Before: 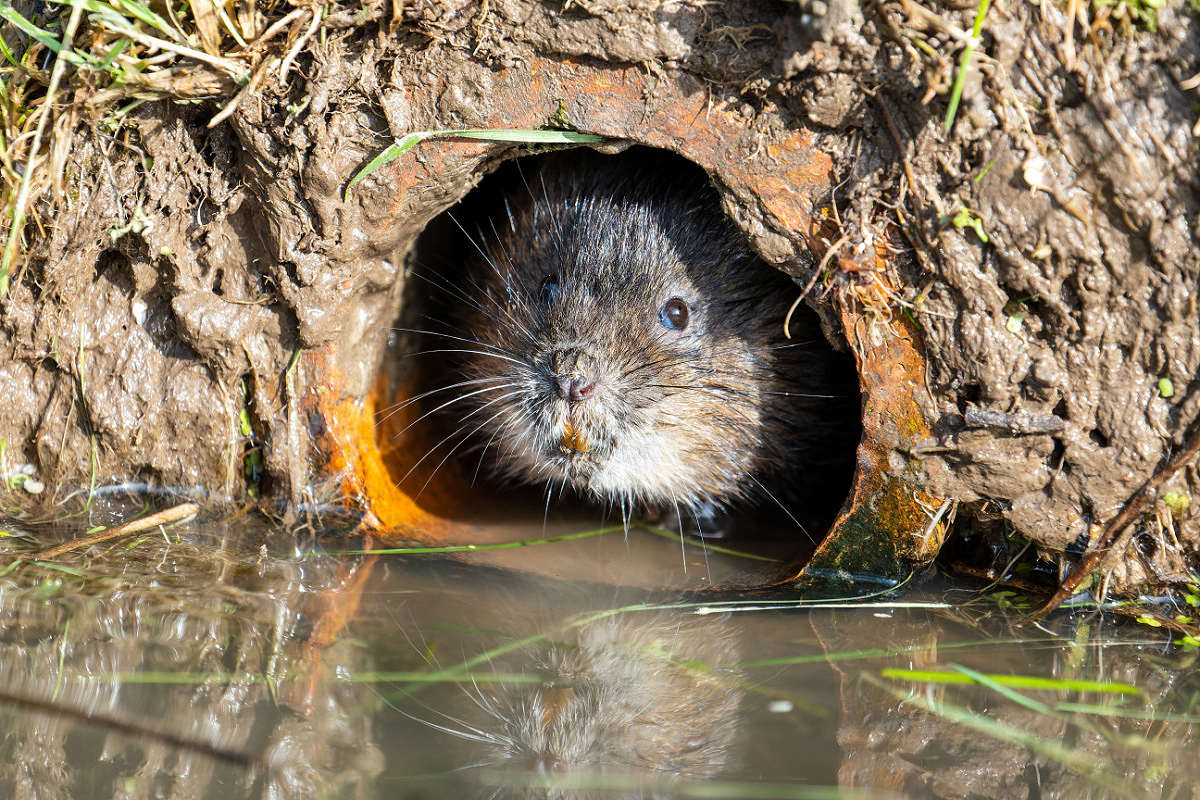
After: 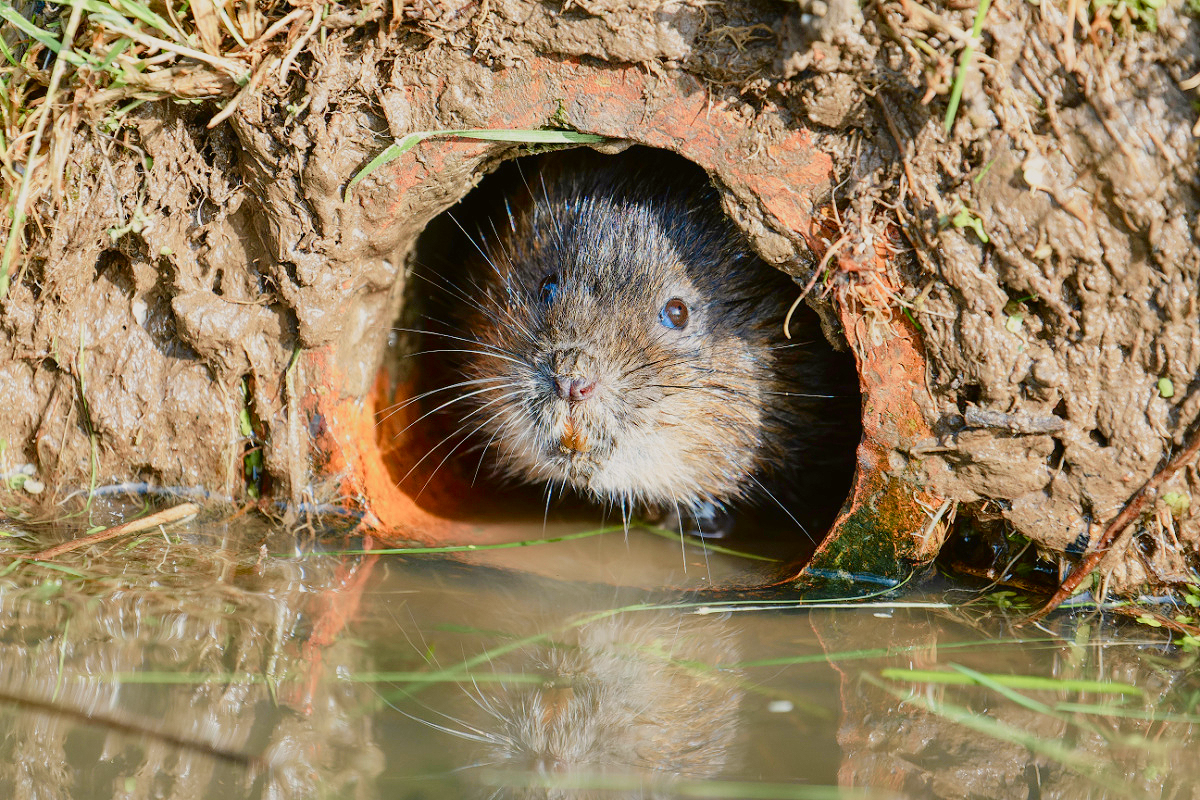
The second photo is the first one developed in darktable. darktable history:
color balance rgb: shadows lift › chroma 1%, shadows lift › hue 113°, highlights gain › chroma 0.2%, highlights gain › hue 333°, perceptual saturation grading › global saturation 20%, perceptual saturation grading › highlights -50%, perceptual saturation grading › shadows 25%, contrast -20%
tone curve: curves: ch0 [(0, 0.021) (0.049, 0.044) (0.152, 0.14) (0.328, 0.377) (0.473, 0.543) (0.641, 0.705) (0.868, 0.887) (1, 0.969)]; ch1 [(0, 0) (0.322, 0.328) (0.43, 0.425) (0.474, 0.466) (0.502, 0.503) (0.522, 0.526) (0.564, 0.591) (0.602, 0.632) (0.677, 0.701) (0.859, 0.885) (1, 1)]; ch2 [(0, 0) (0.33, 0.301) (0.447, 0.44) (0.487, 0.496) (0.502, 0.516) (0.535, 0.554) (0.565, 0.598) (0.618, 0.629) (1, 1)], color space Lab, independent channels, preserve colors none
